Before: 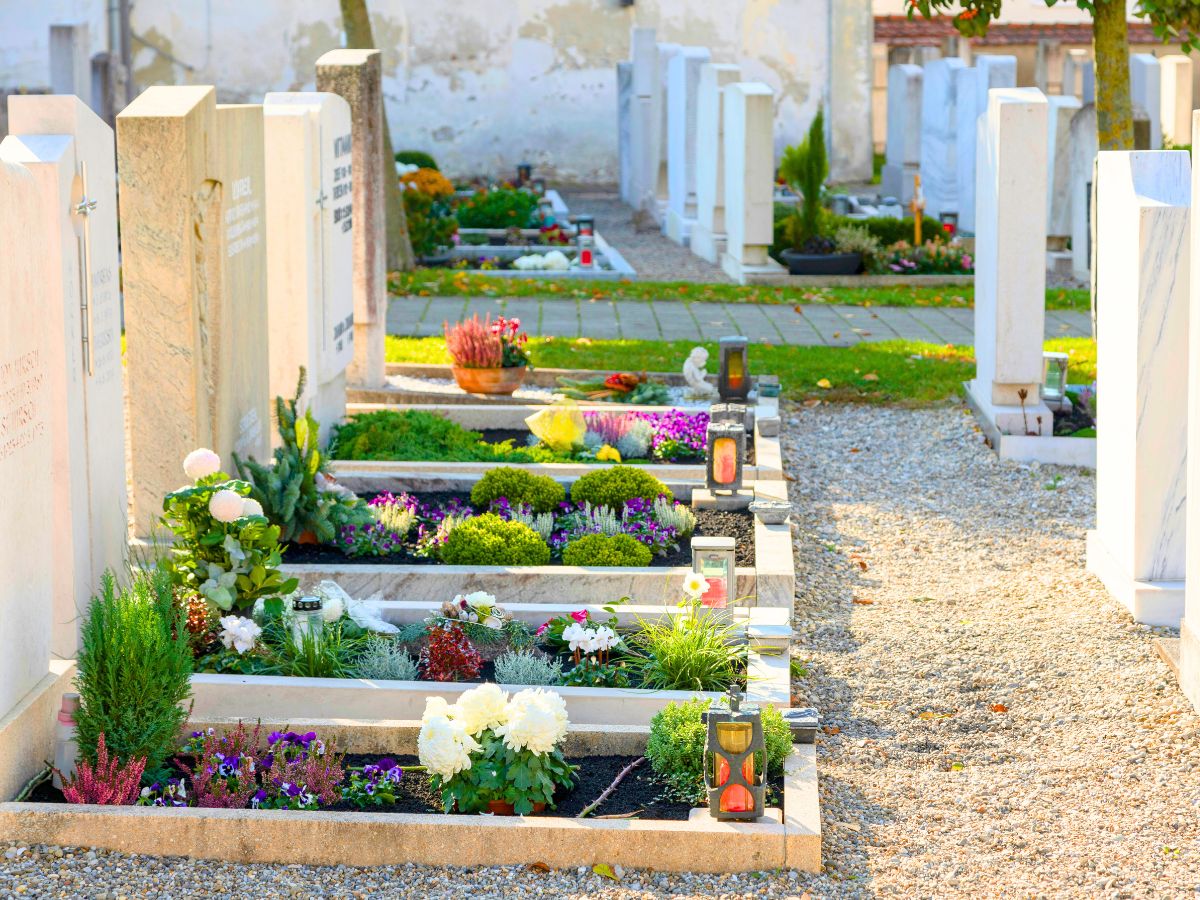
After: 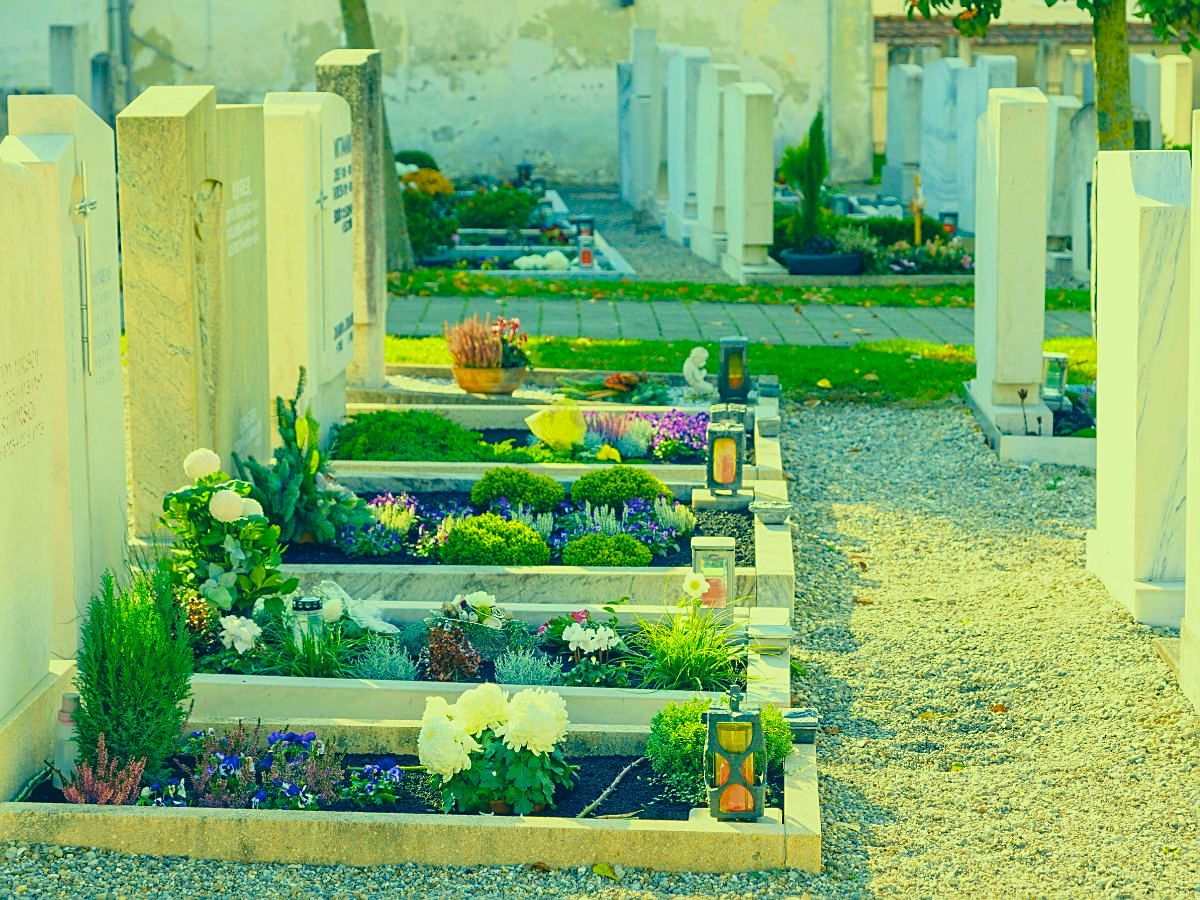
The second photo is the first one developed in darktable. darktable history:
color correction: highlights a* -15.74, highlights b* 39.89, shadows a* -39.66, shadows b* -26.58
color balance rgb: shadows lift › hue 86.66°, perceptual saturation grading › global saturation -3.026%, contrast -10.214%
sharpen: on, module defaults
